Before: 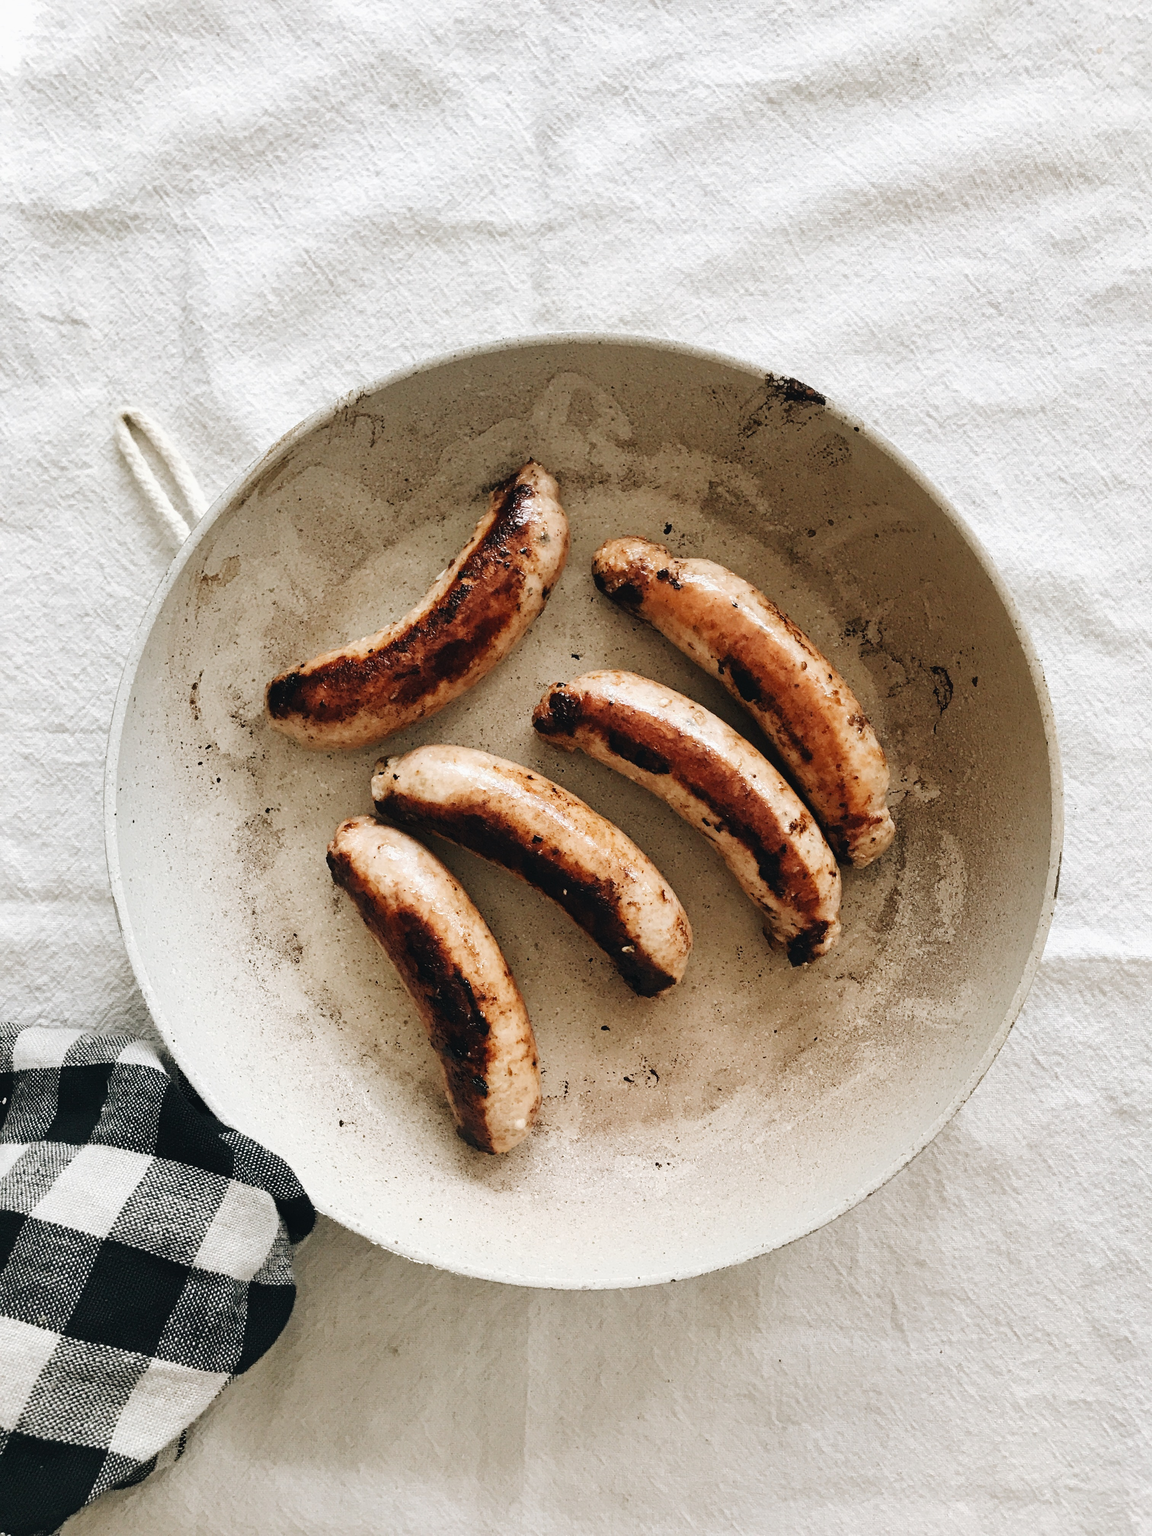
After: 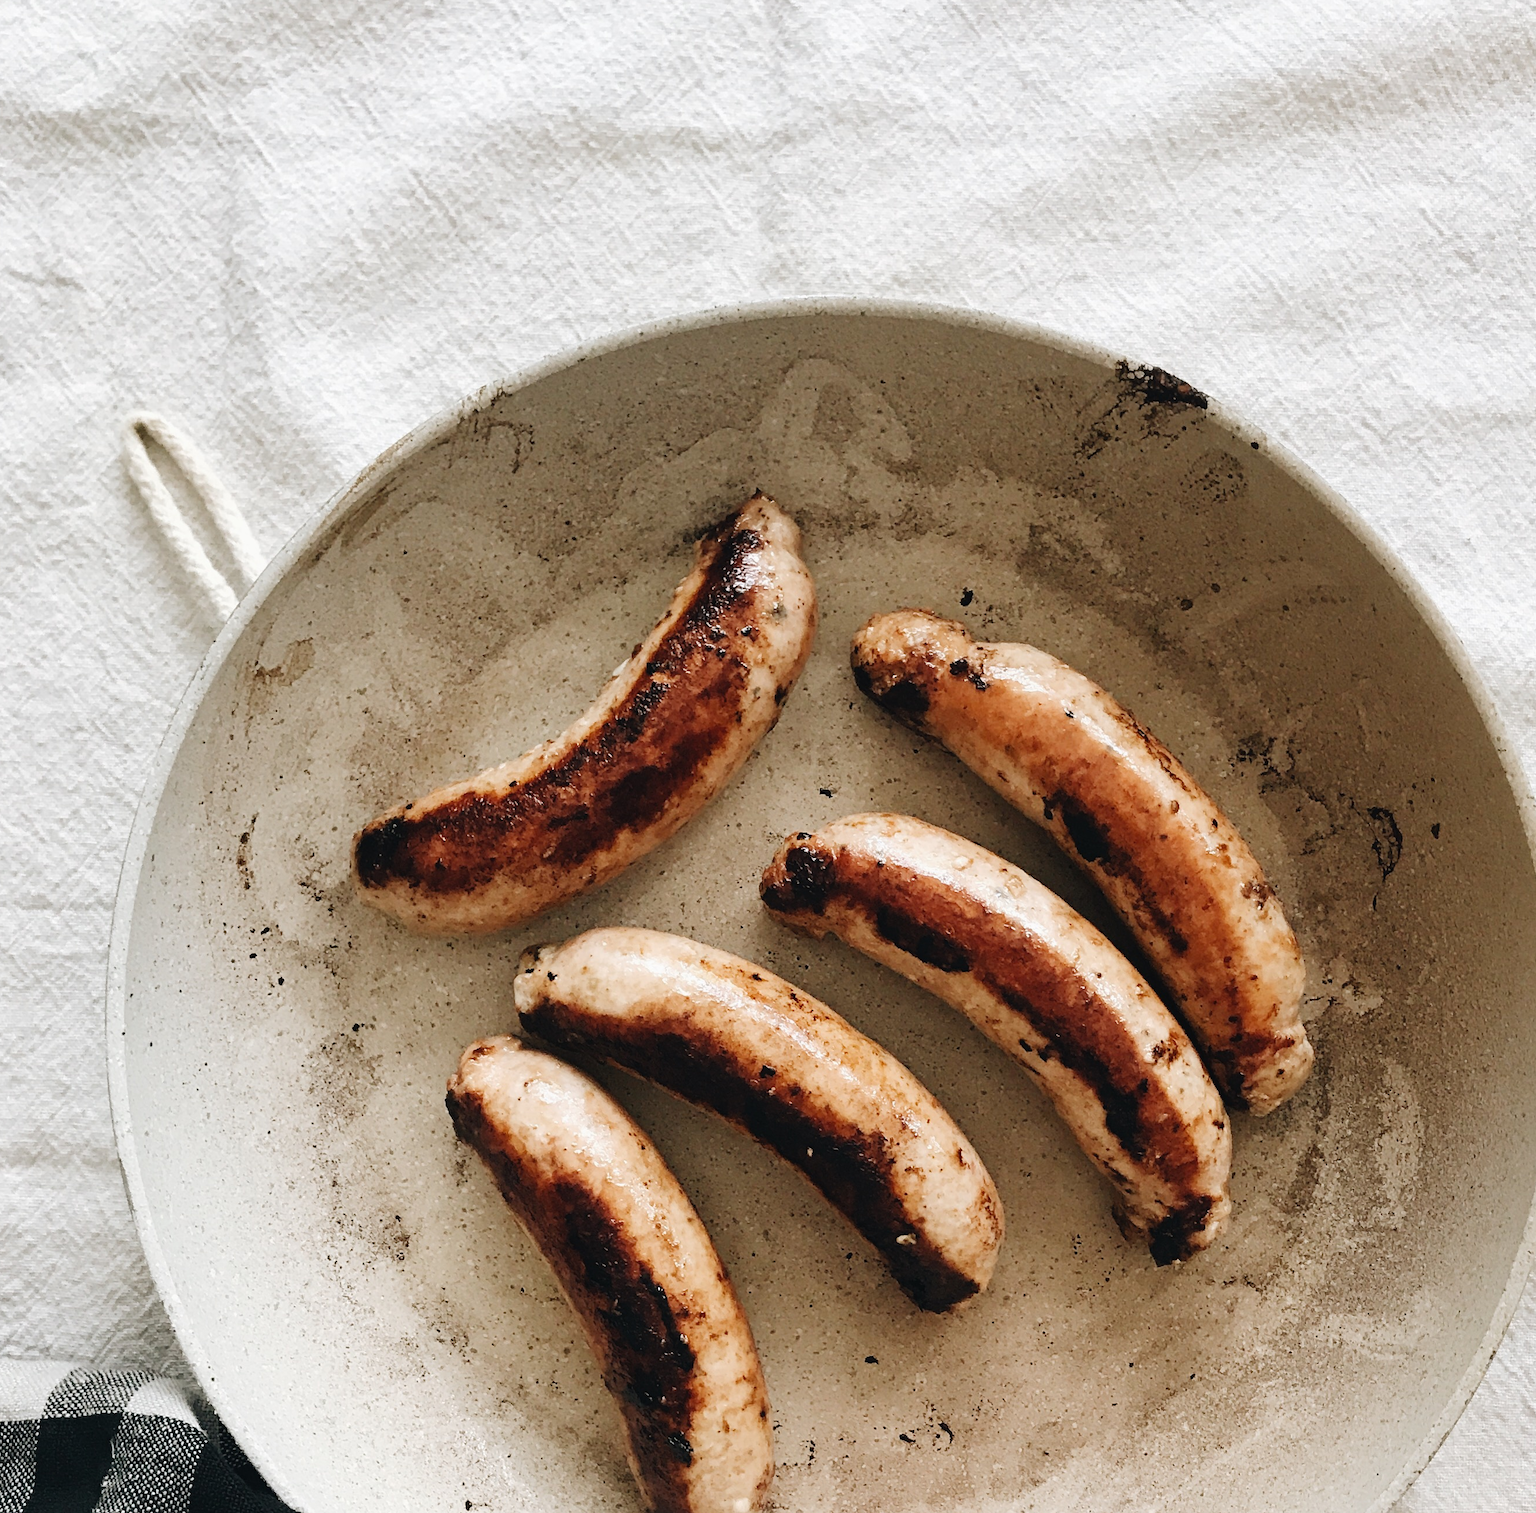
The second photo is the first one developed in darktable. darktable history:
crop: left 3.015%, top 8.969%, right 9.647%, bottom 26.457%
